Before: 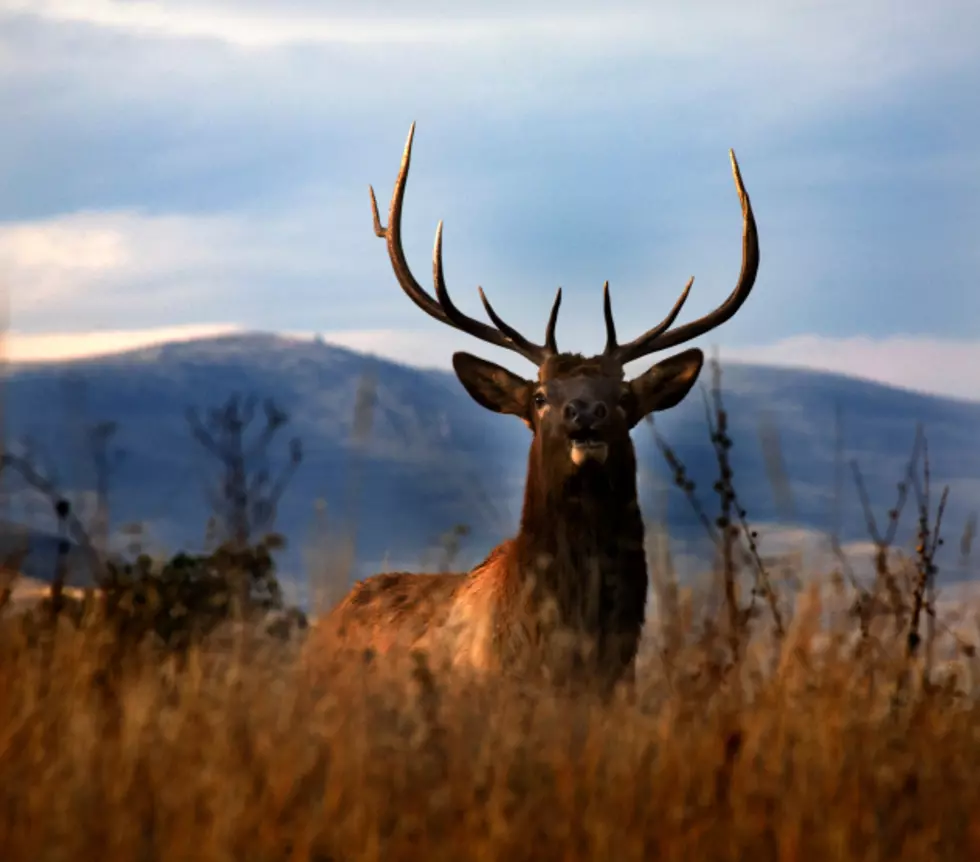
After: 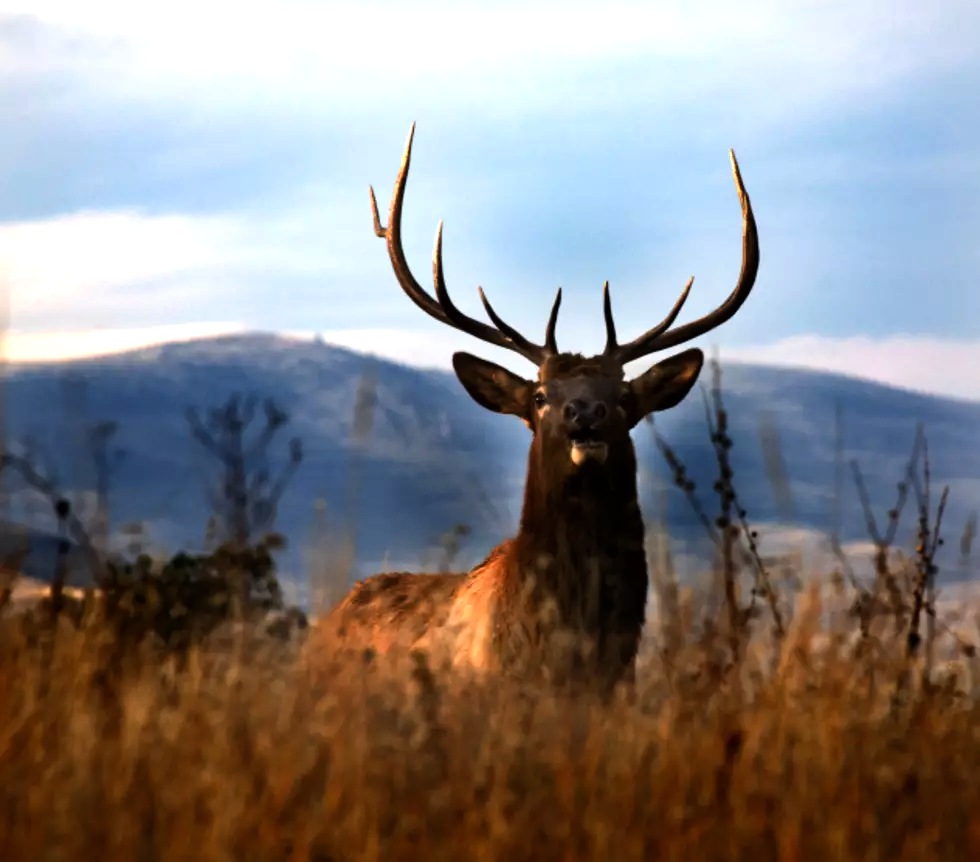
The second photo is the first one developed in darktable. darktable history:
levels: levels [0, 0.474, 0.947]
tone equalizer: -8 EV -0.417 EV, -7 EV -0.389 EV, -6 EV -0.333 EV, -5 EV -0.222 EV, -3 EV 0.222 EV, -2 EV 0.333 EV, -1 EV 0.389 EV, +0 EV 0.417 EV, edges refinement/feathering 500, mask exposure compensation -1.57 EV, preserve details no
